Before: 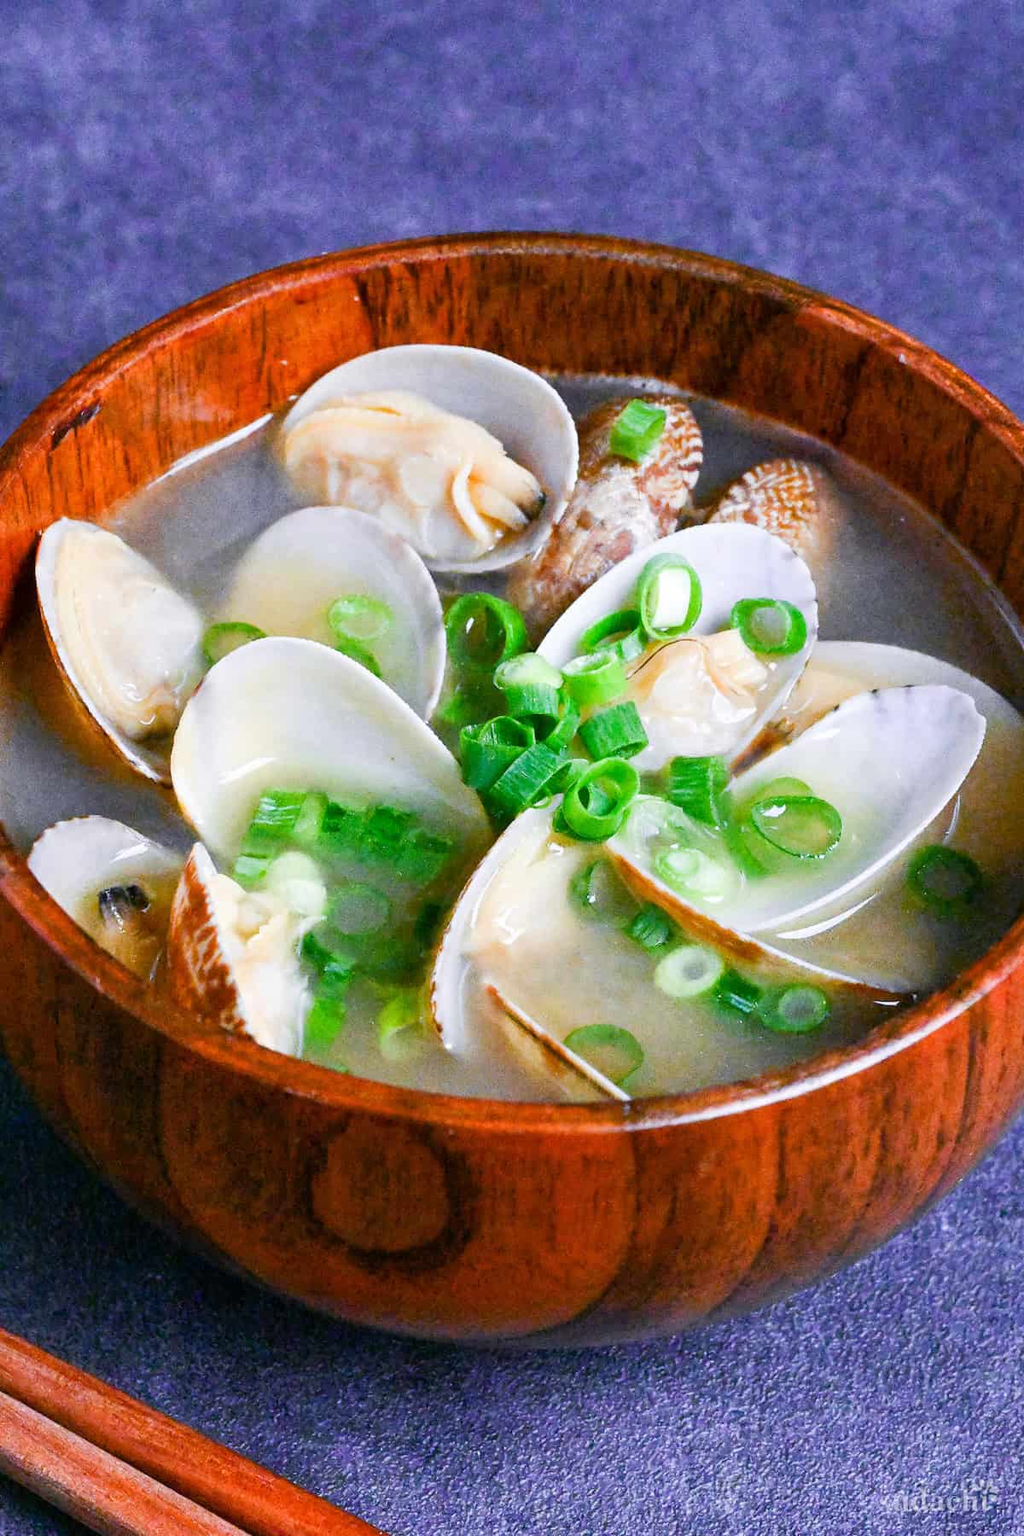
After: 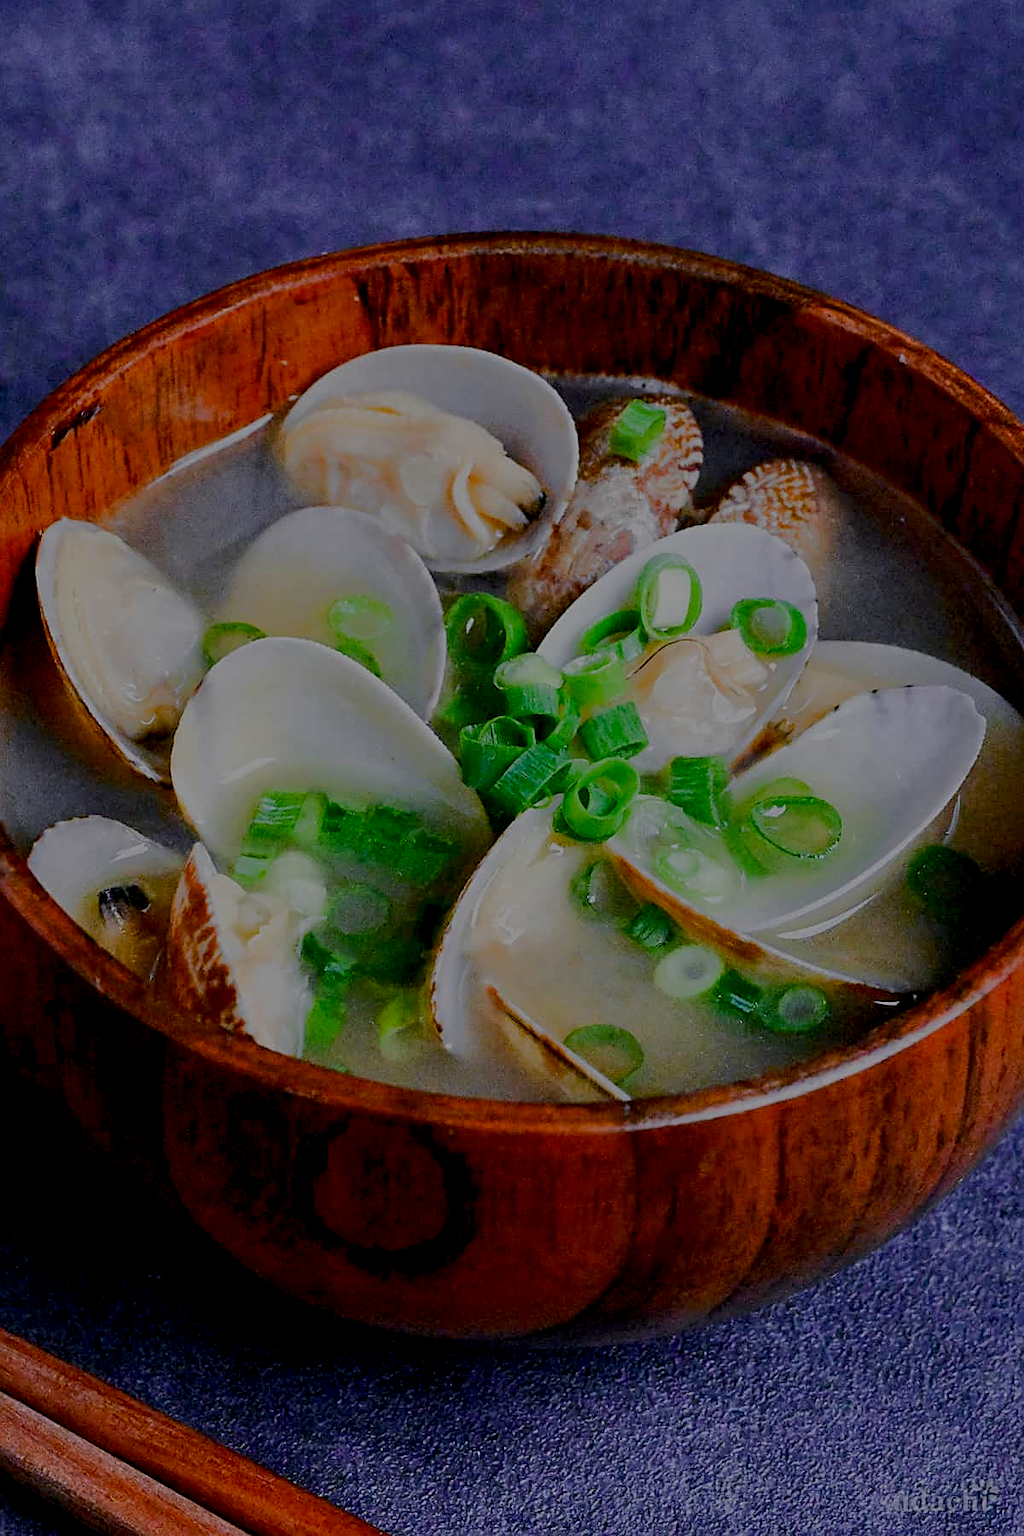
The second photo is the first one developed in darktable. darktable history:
sharpen: on, module defaults
tone equalizer: -8 EV -1.99 EV, -7 EV -1.97 EV, -6 EV -2 EV, -5 EV -1.98 EV, -4 EV -2 EV, -3 EV -1.98 EV, -2 EV -1.98 EV, -1 EV -1.61 EV, +0 EV -1.98 EV, smoothing diameter 24.89%, edges refinement/feathering 8.83, preserve details guided filter
exposure: black level correction 0.025, exposure 0.186 EV, compensate exposure bias true, compensate highlight preservation false
